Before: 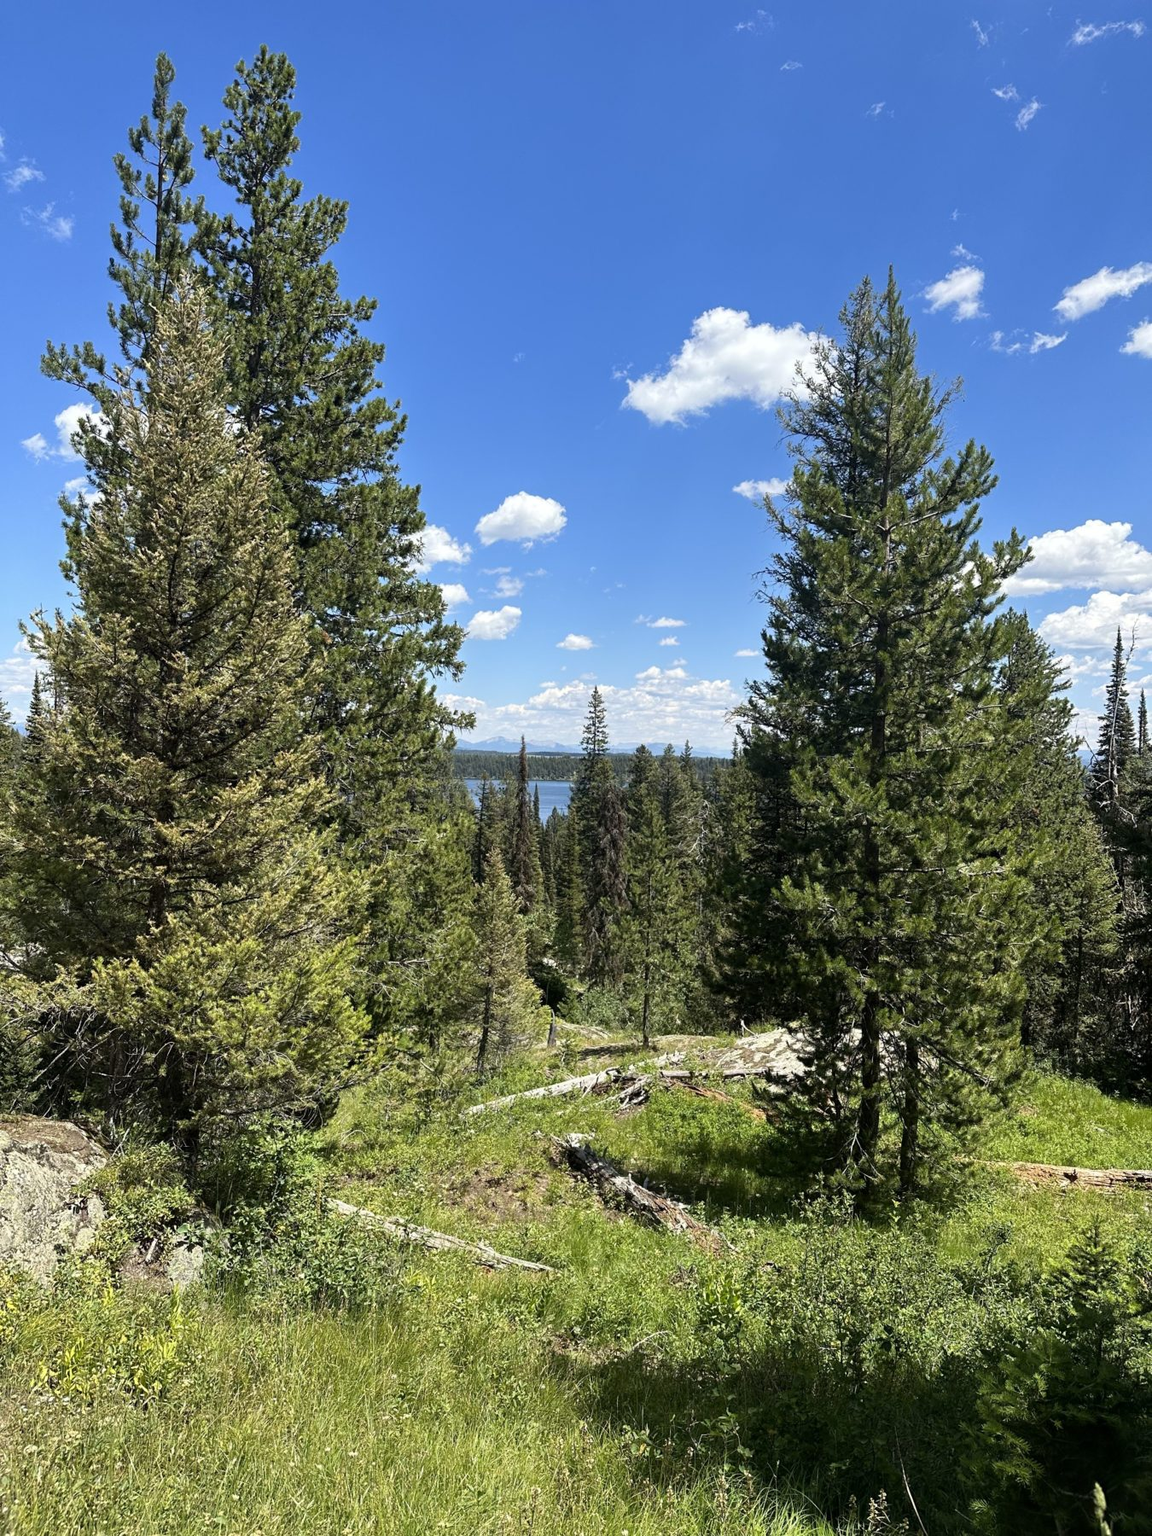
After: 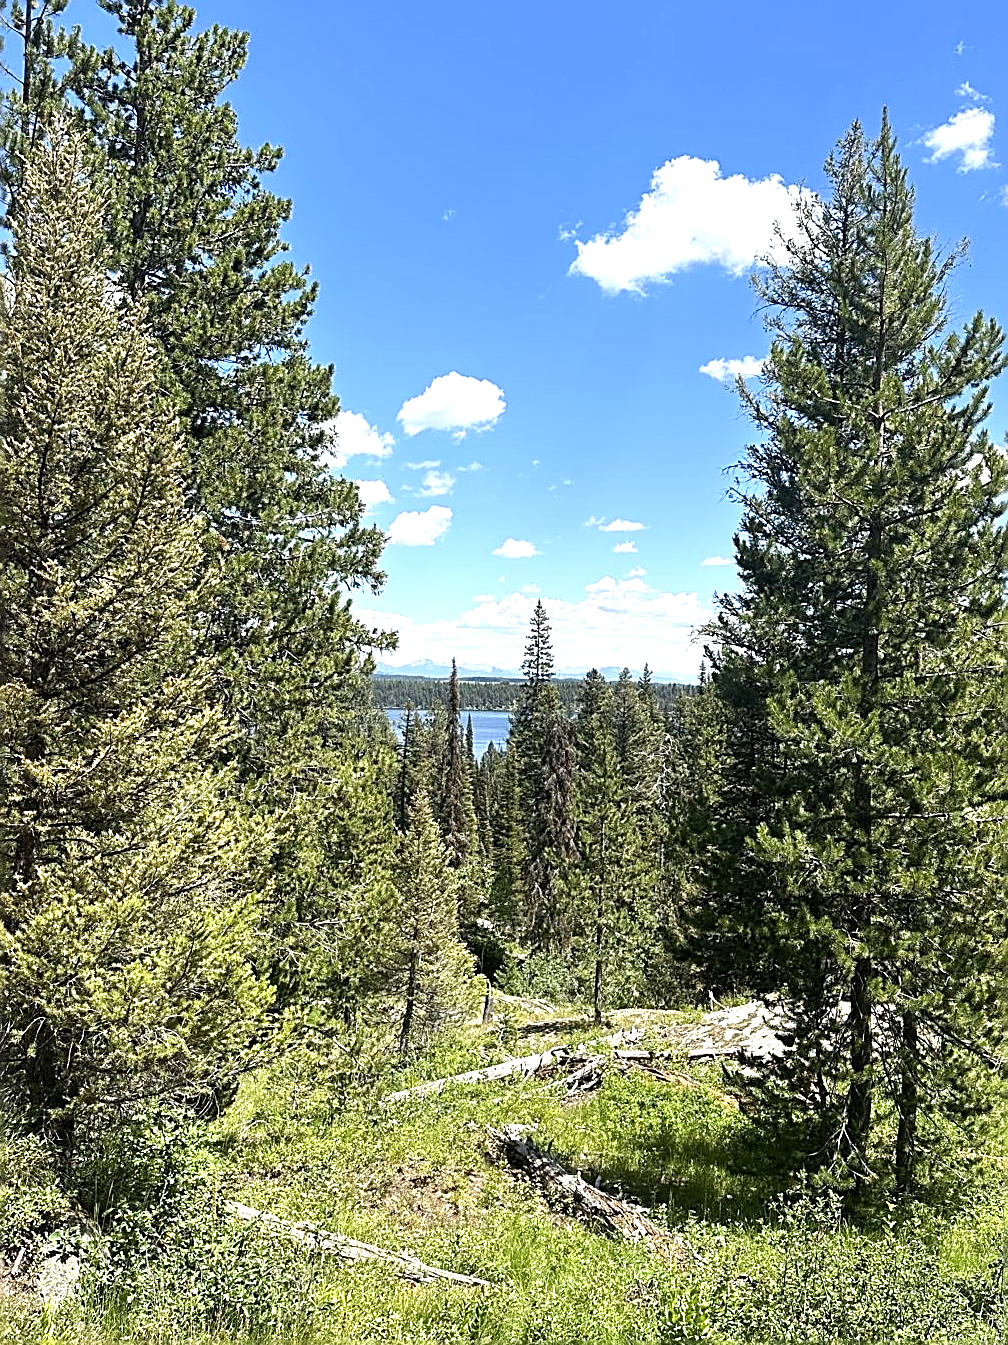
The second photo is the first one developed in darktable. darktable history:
exposure: exposure 0.74 EV, compensate highlight preservation false
white balance: red 1, blue 1
crop and rotate: left 11.831%, top 11.346%, right 13.429%, bottom 13.899%
sharpen: amount 1
